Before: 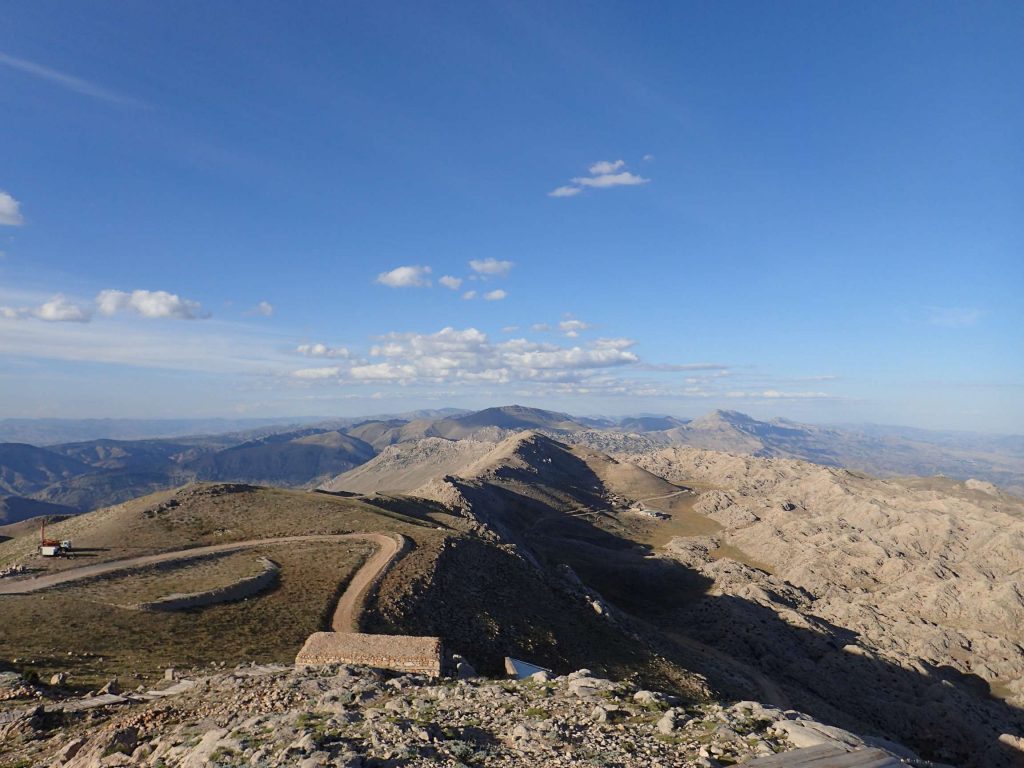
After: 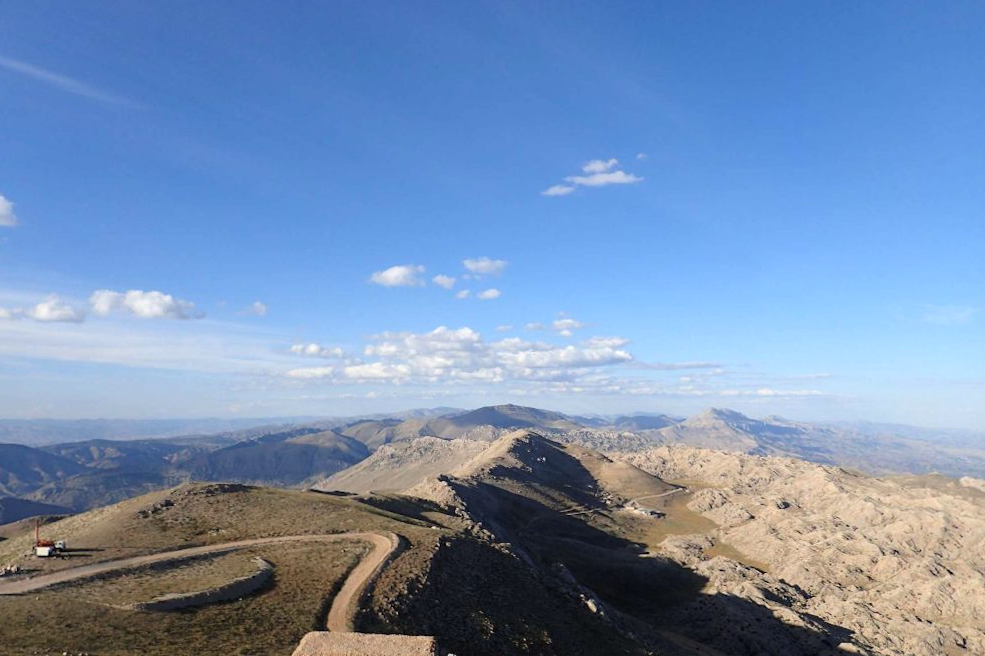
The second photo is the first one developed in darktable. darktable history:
crop and rotate: angle 0.182°, left 0.42%, right 2.933%, bottom 14.129%
tone equalizer: -8 EV -0.426 EV, -7 EV -0.378 EV, -6 EV -0.312 EV, -5 EV -0.198 EV, -3 EV 0.219 EV, -2 EV 0.361 EV, -1 EV 0.41 EV, +0 EV 0.39 EV
